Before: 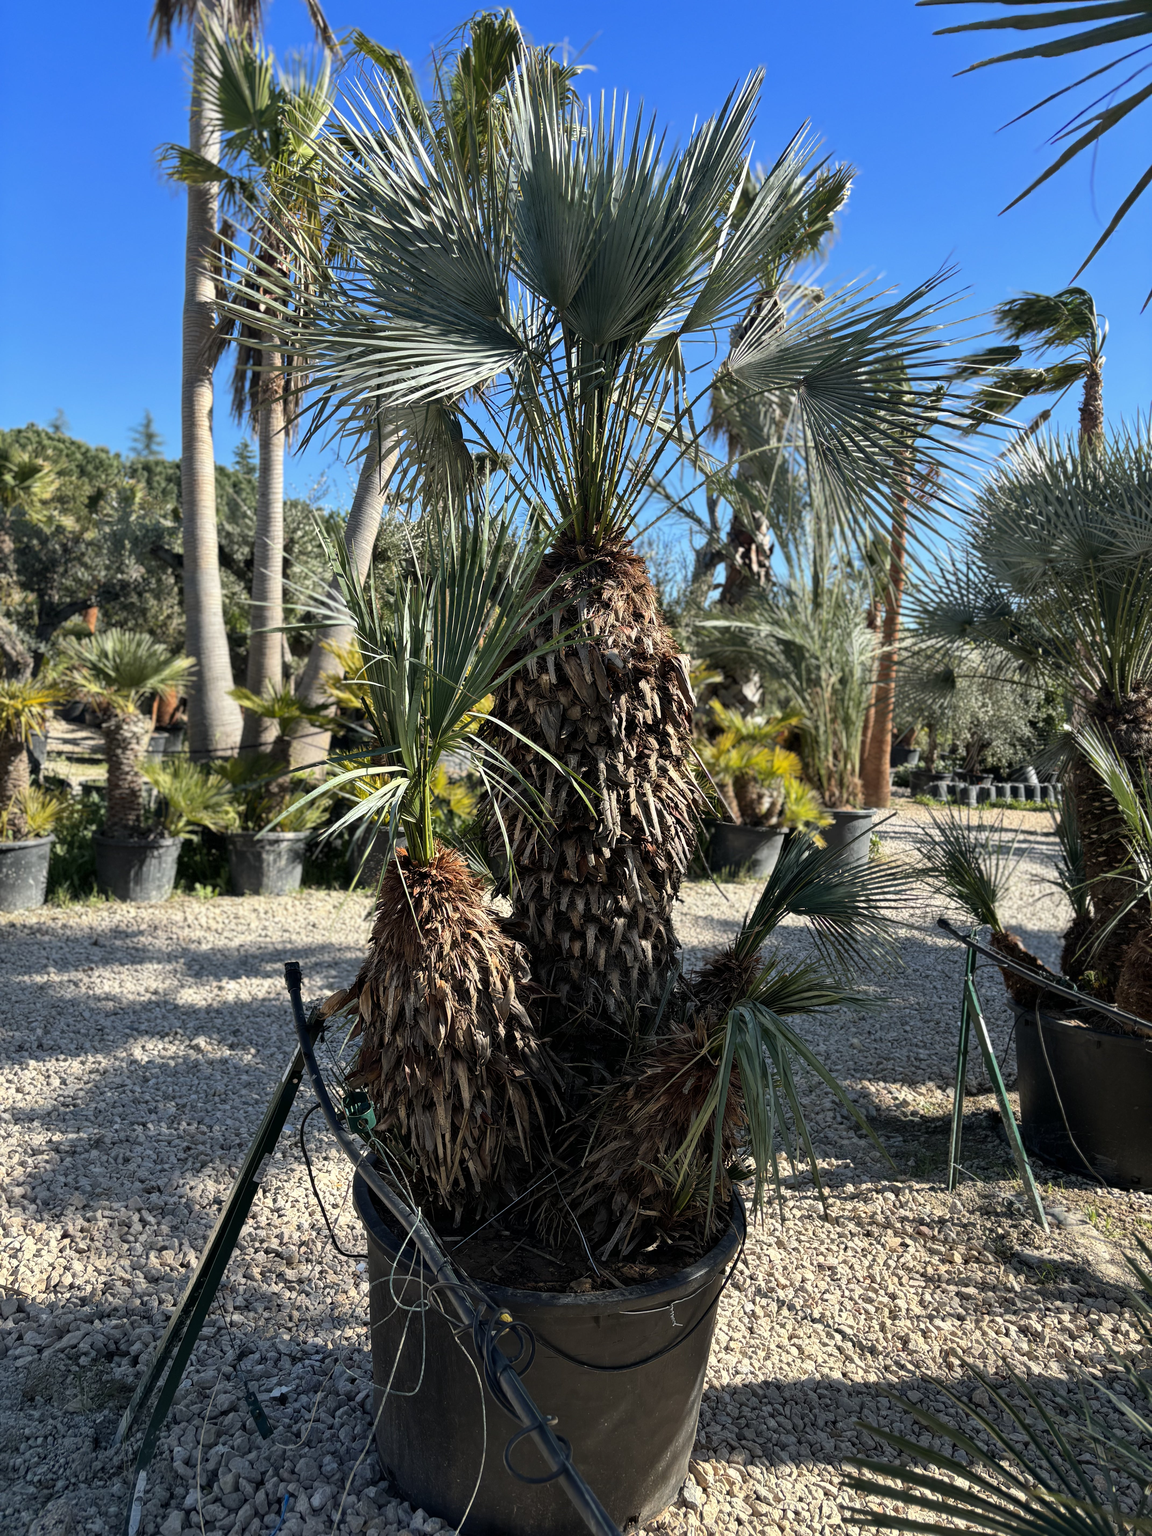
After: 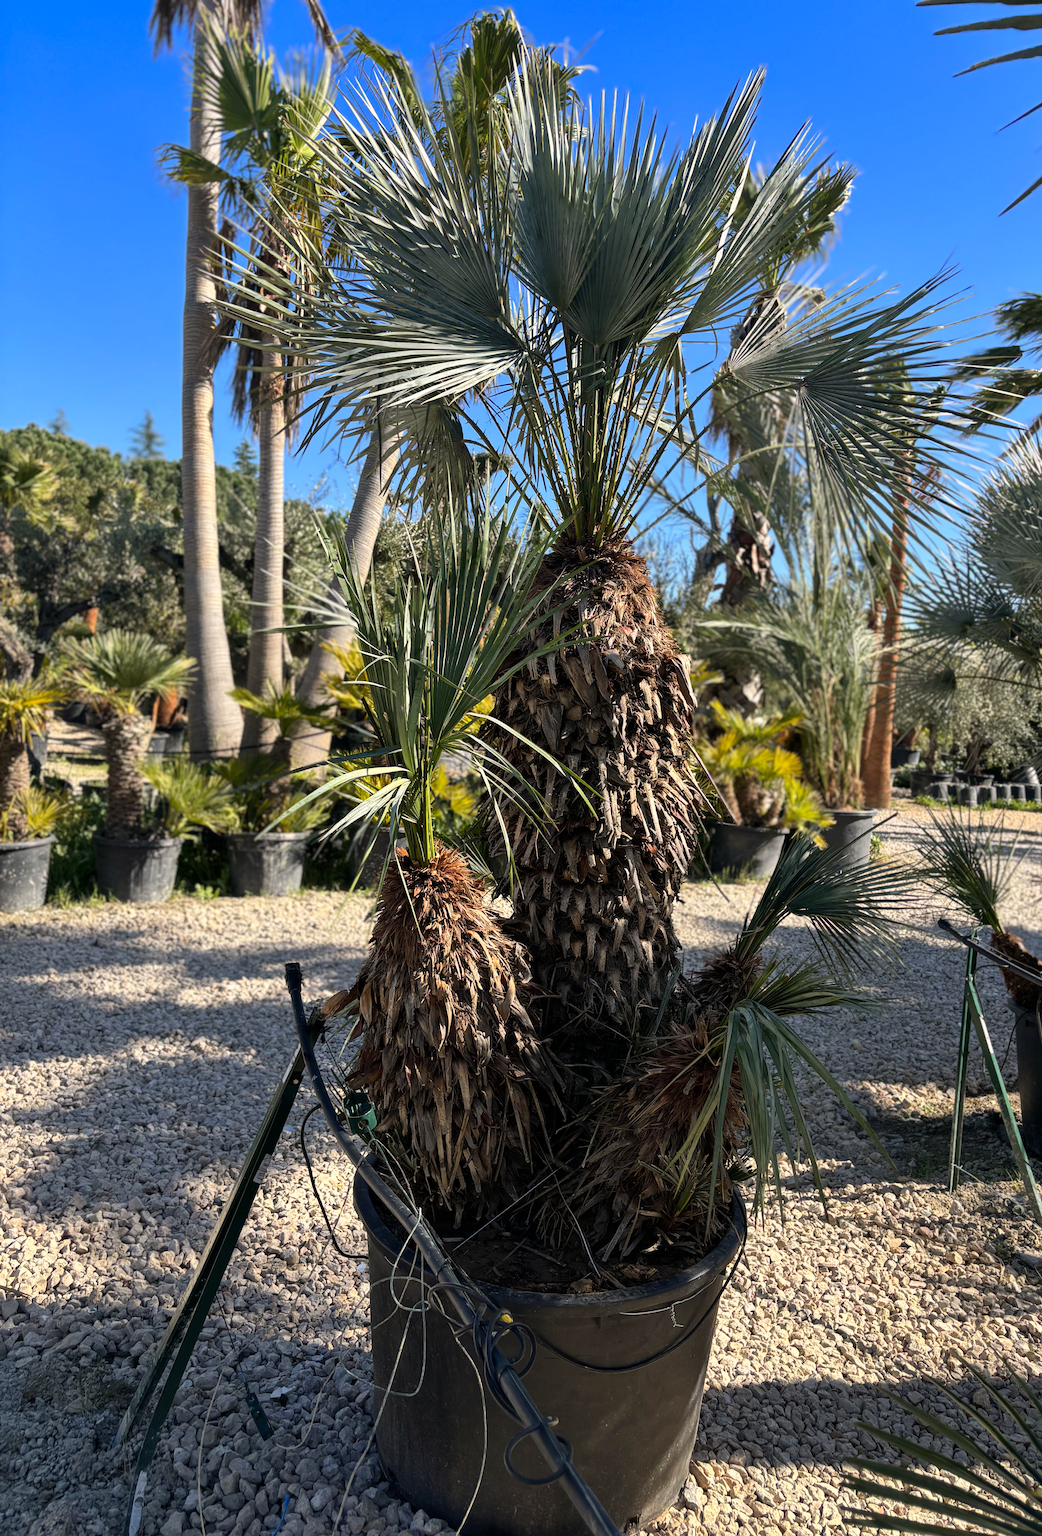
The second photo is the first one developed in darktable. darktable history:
color correction: highlights a* 3.22, highlights b* 1.93, saturation 1.19
crop: right 9.509%, bottom 0.031%
